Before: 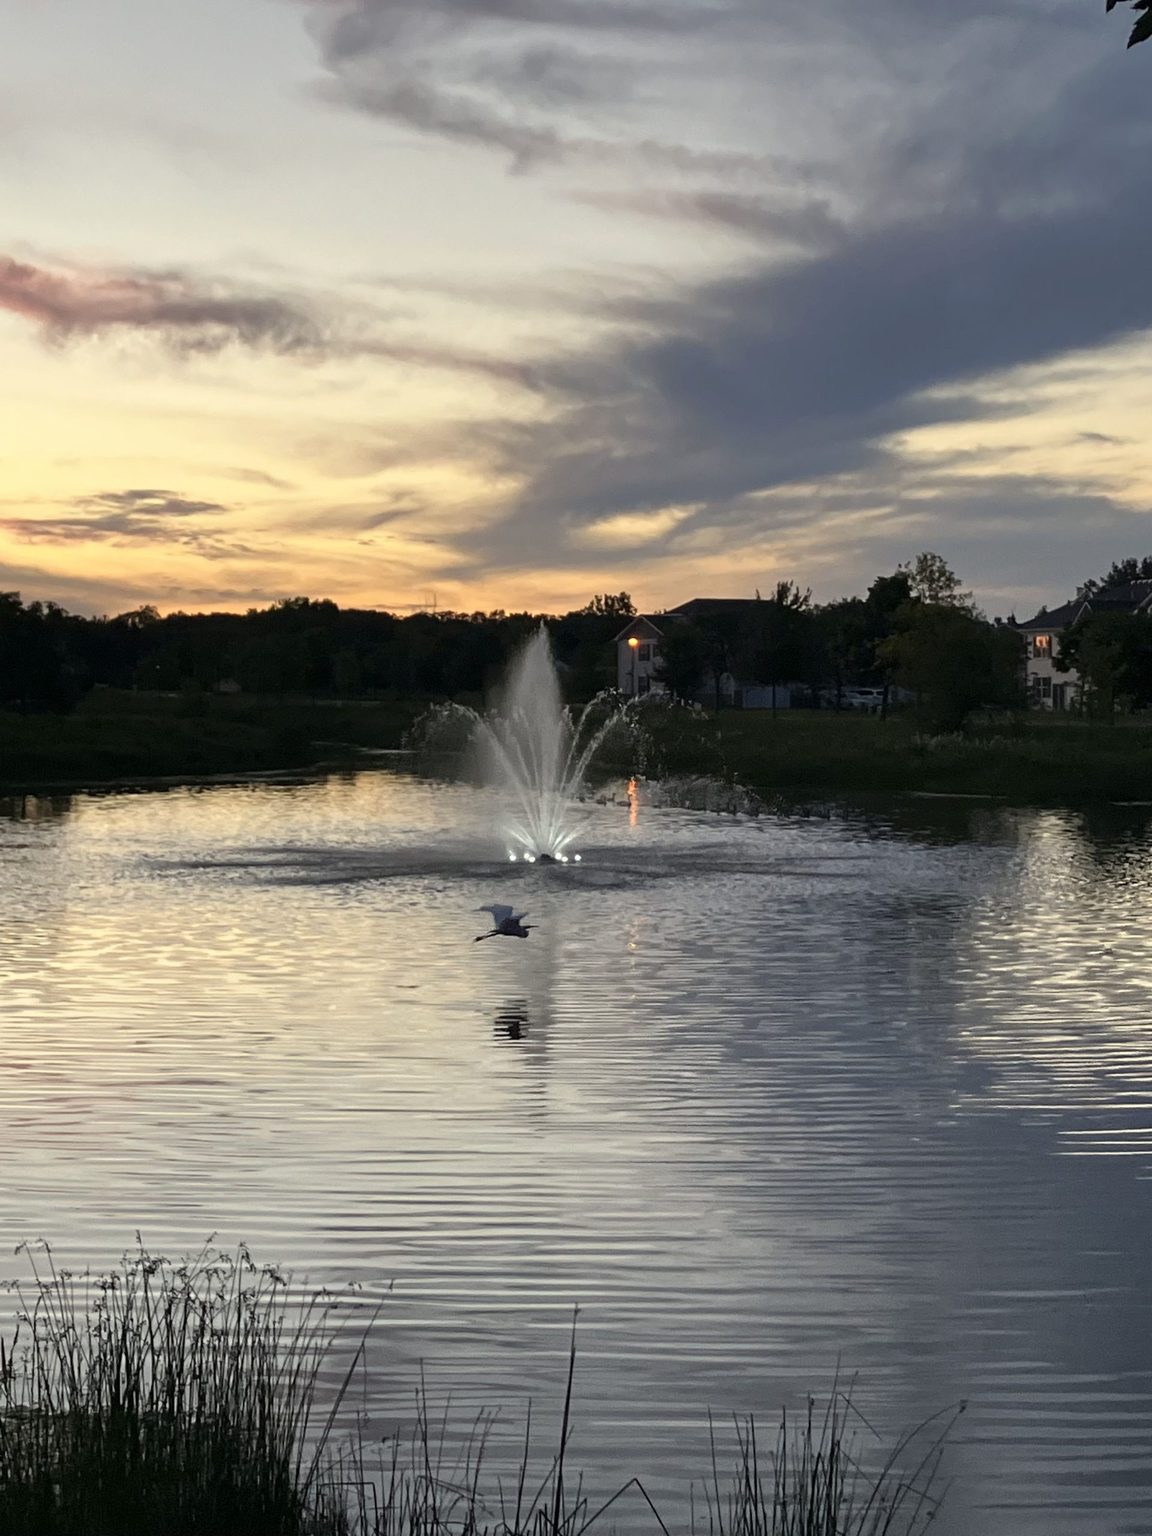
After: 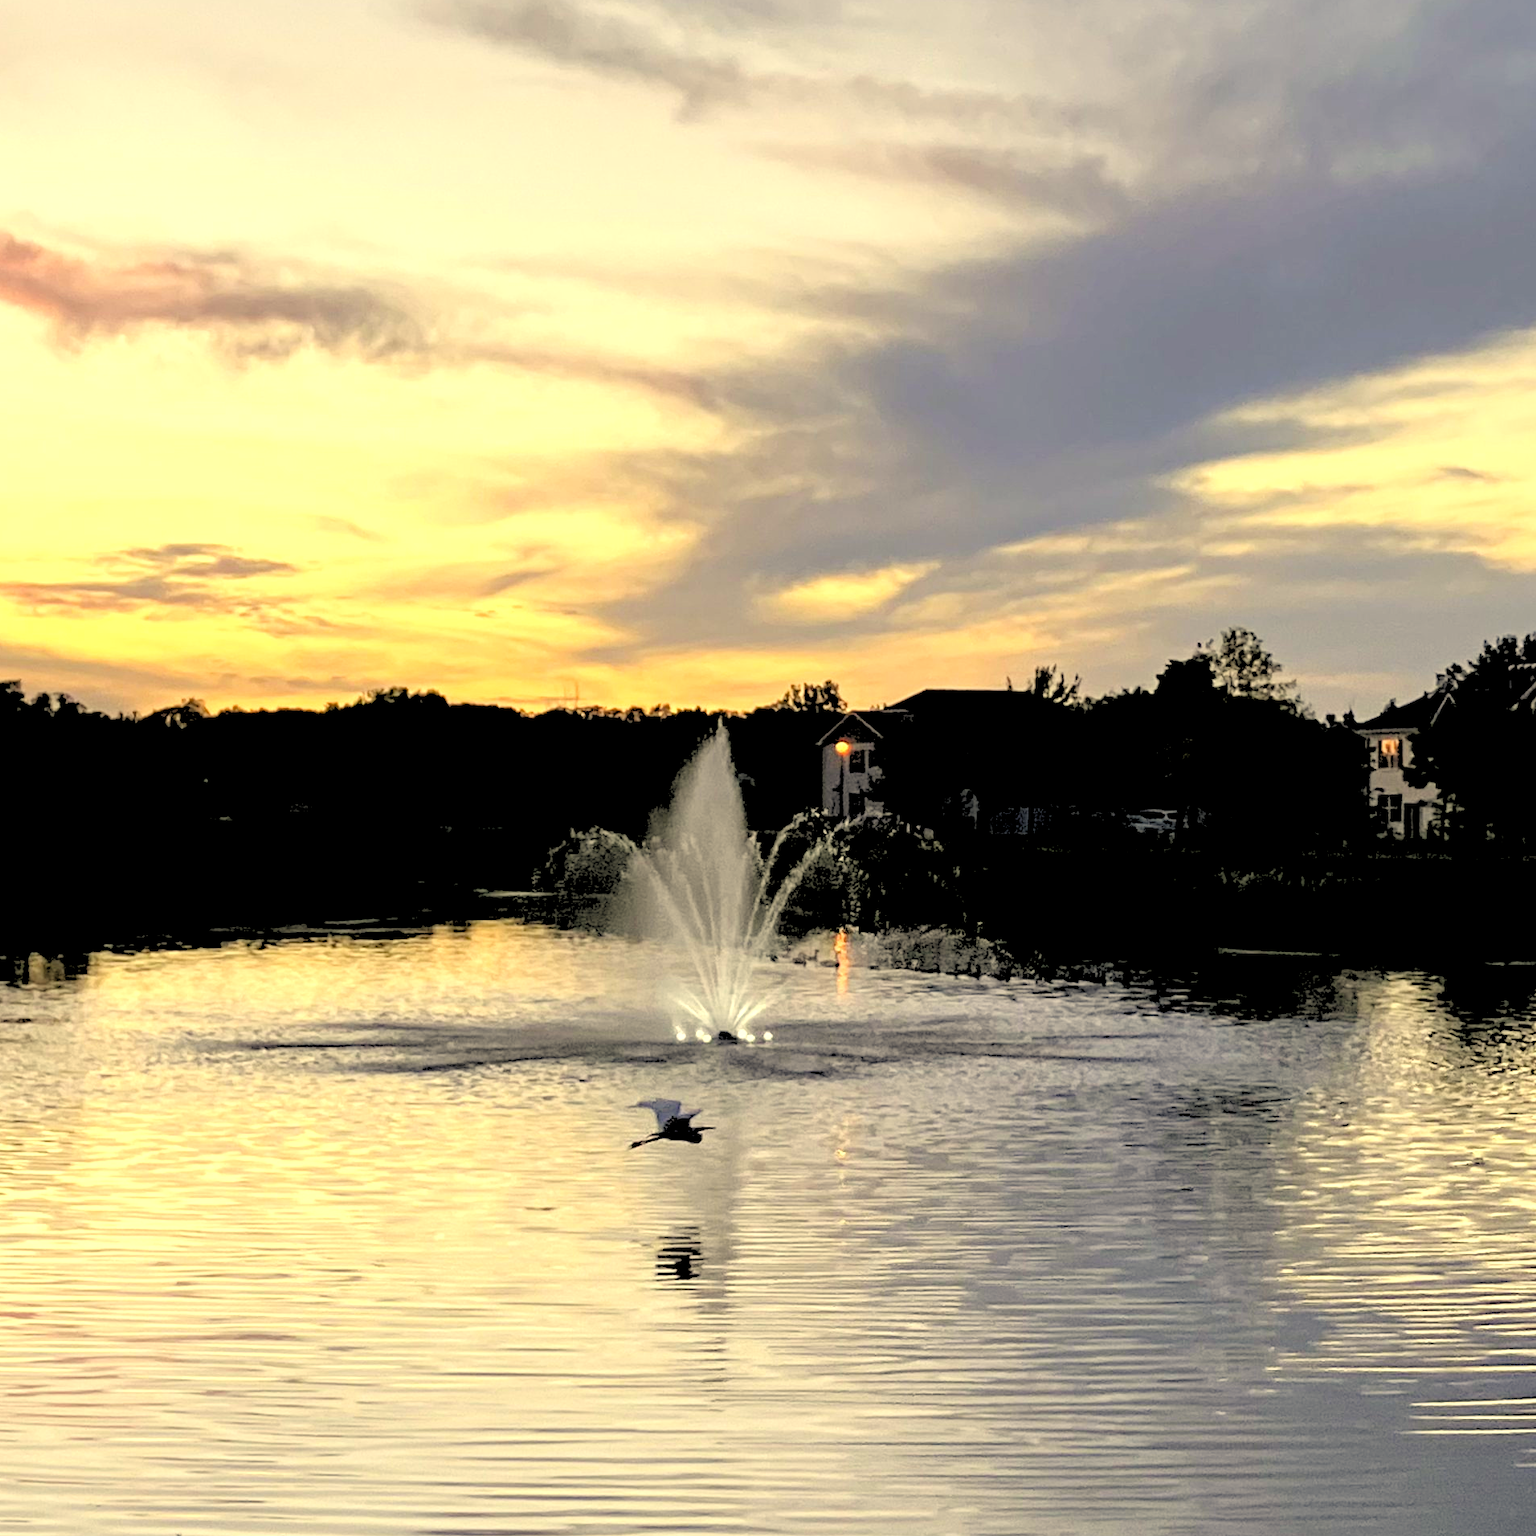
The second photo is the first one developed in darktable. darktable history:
exposure: black level correction 0, exposure 0.6 EV, compensate exposure bias true, compensate highlight preservation false
haze removal: compatibility mode true, adaptive false
rgb levels: levels [[0.027, 0.429, 0.996], [0, 0.5, 1], [0, 0.5, 1]]
color correction: highlights a* 2.72, highlights b* 22.8
crop: left 0.387%, top 5.469%, bottom 19.809%
color balance rgb: linear chroma grading › shadows -3%, linear chroma grading › highlights -4%
